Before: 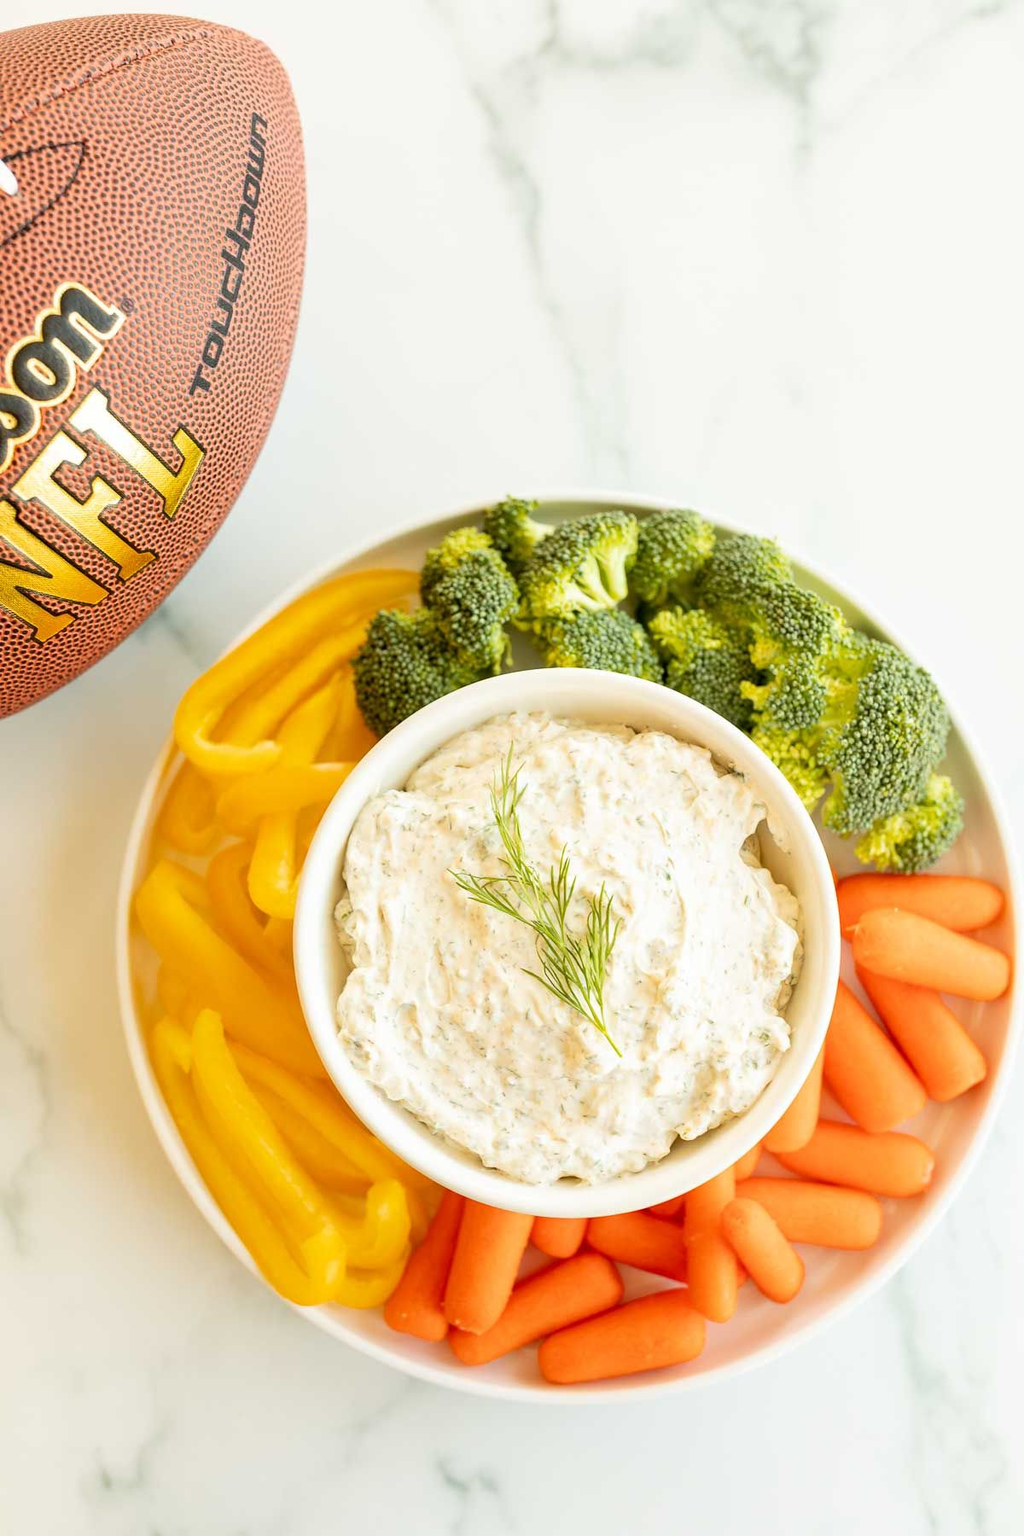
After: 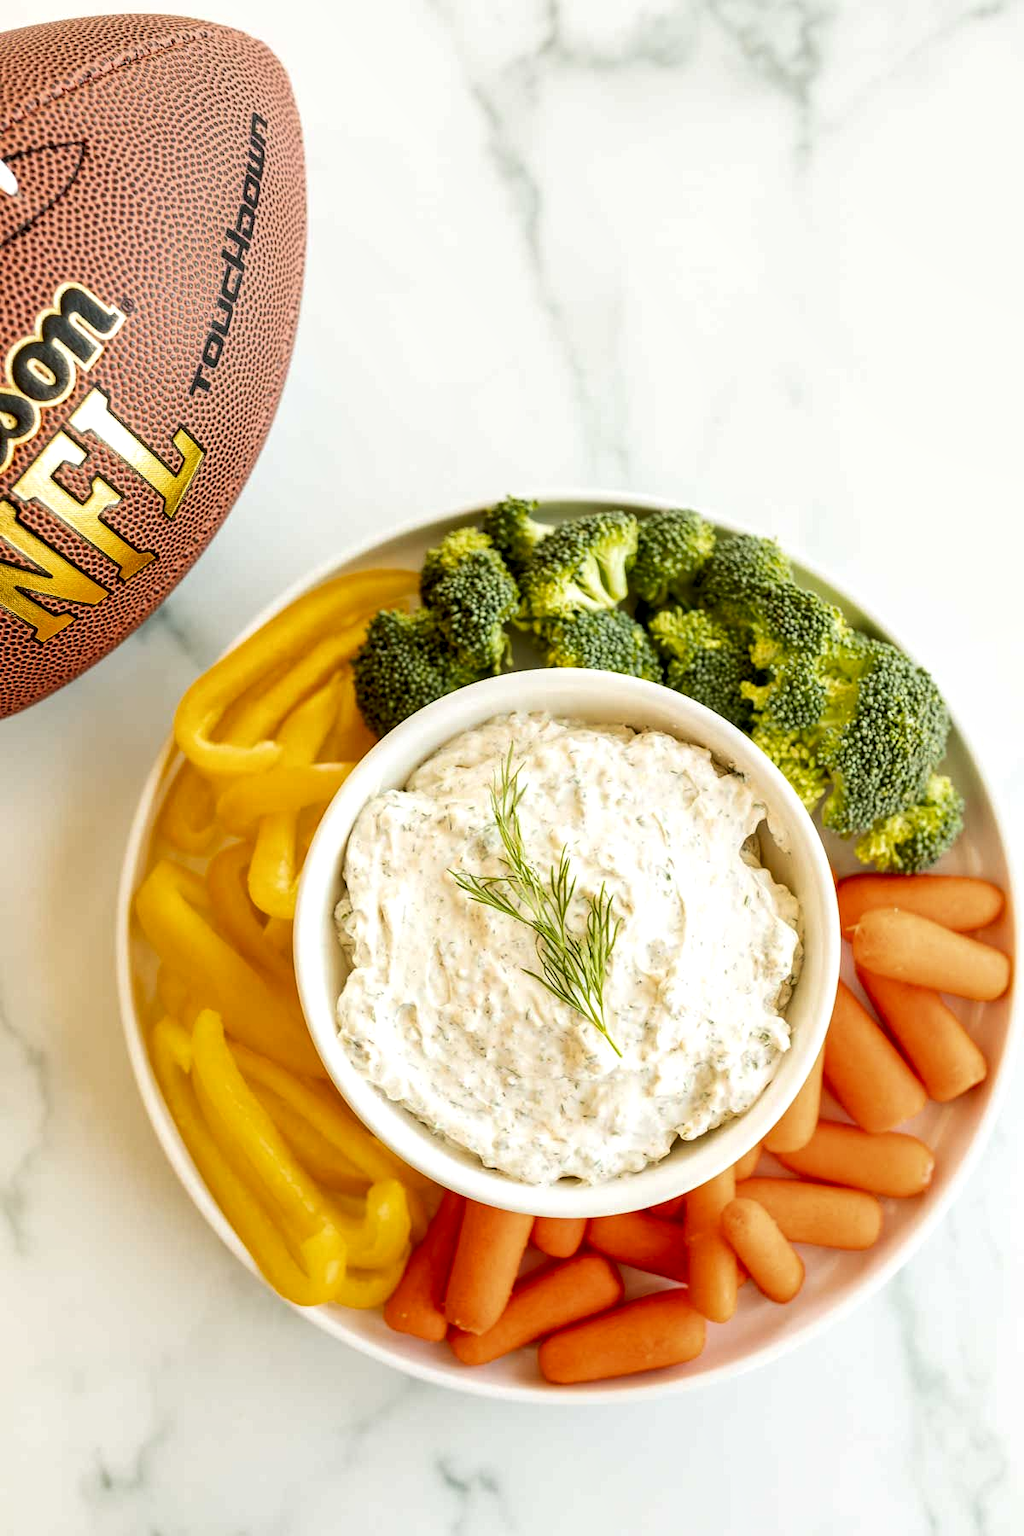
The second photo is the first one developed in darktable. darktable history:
local contrast: detail 135%, midtone range 0.75
tone curve: curves: ch0 [(0, 0) (0.405, 0.351) (1, 1)]
